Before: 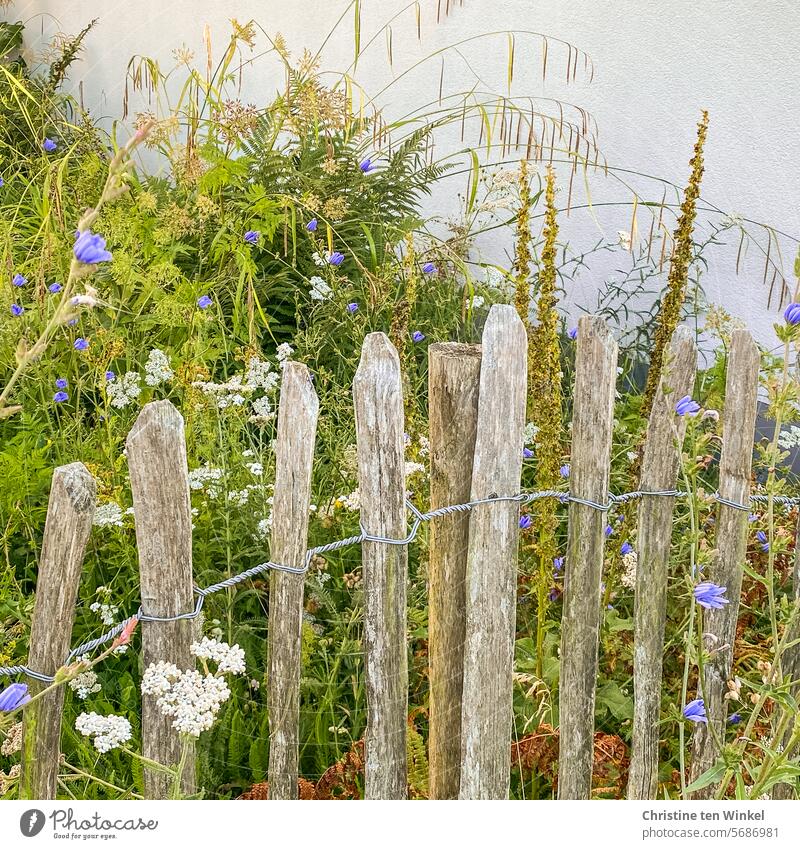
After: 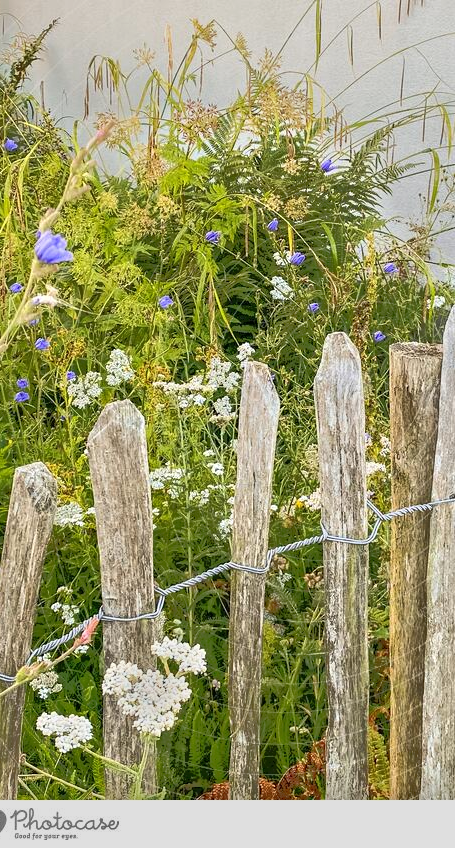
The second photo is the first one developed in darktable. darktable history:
crop: left 4.908%, right 38.191%
tone equalizer: -7 EV -0.661 EV, -6 EV 0.965 EV, -5 EV -0.488 EV, -4 EV 0.401 EV, -3 EV 0.445 EV, -2 EV 0.156 EV, -1 EV -0.168 EV, +0 EV -0.359 EV
